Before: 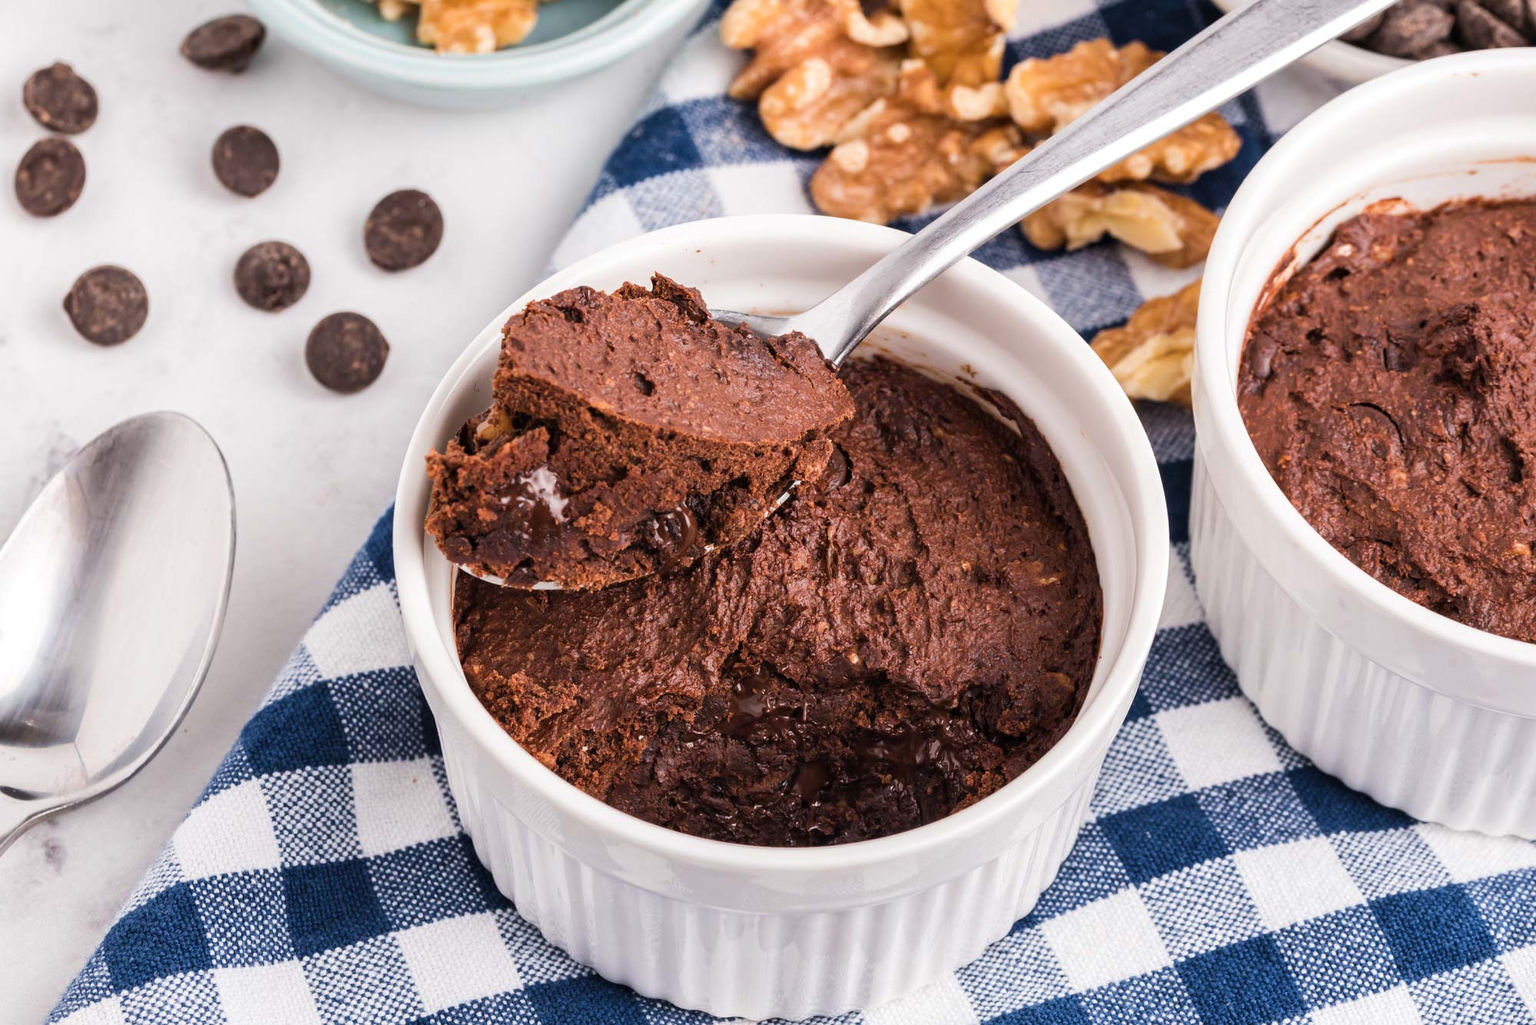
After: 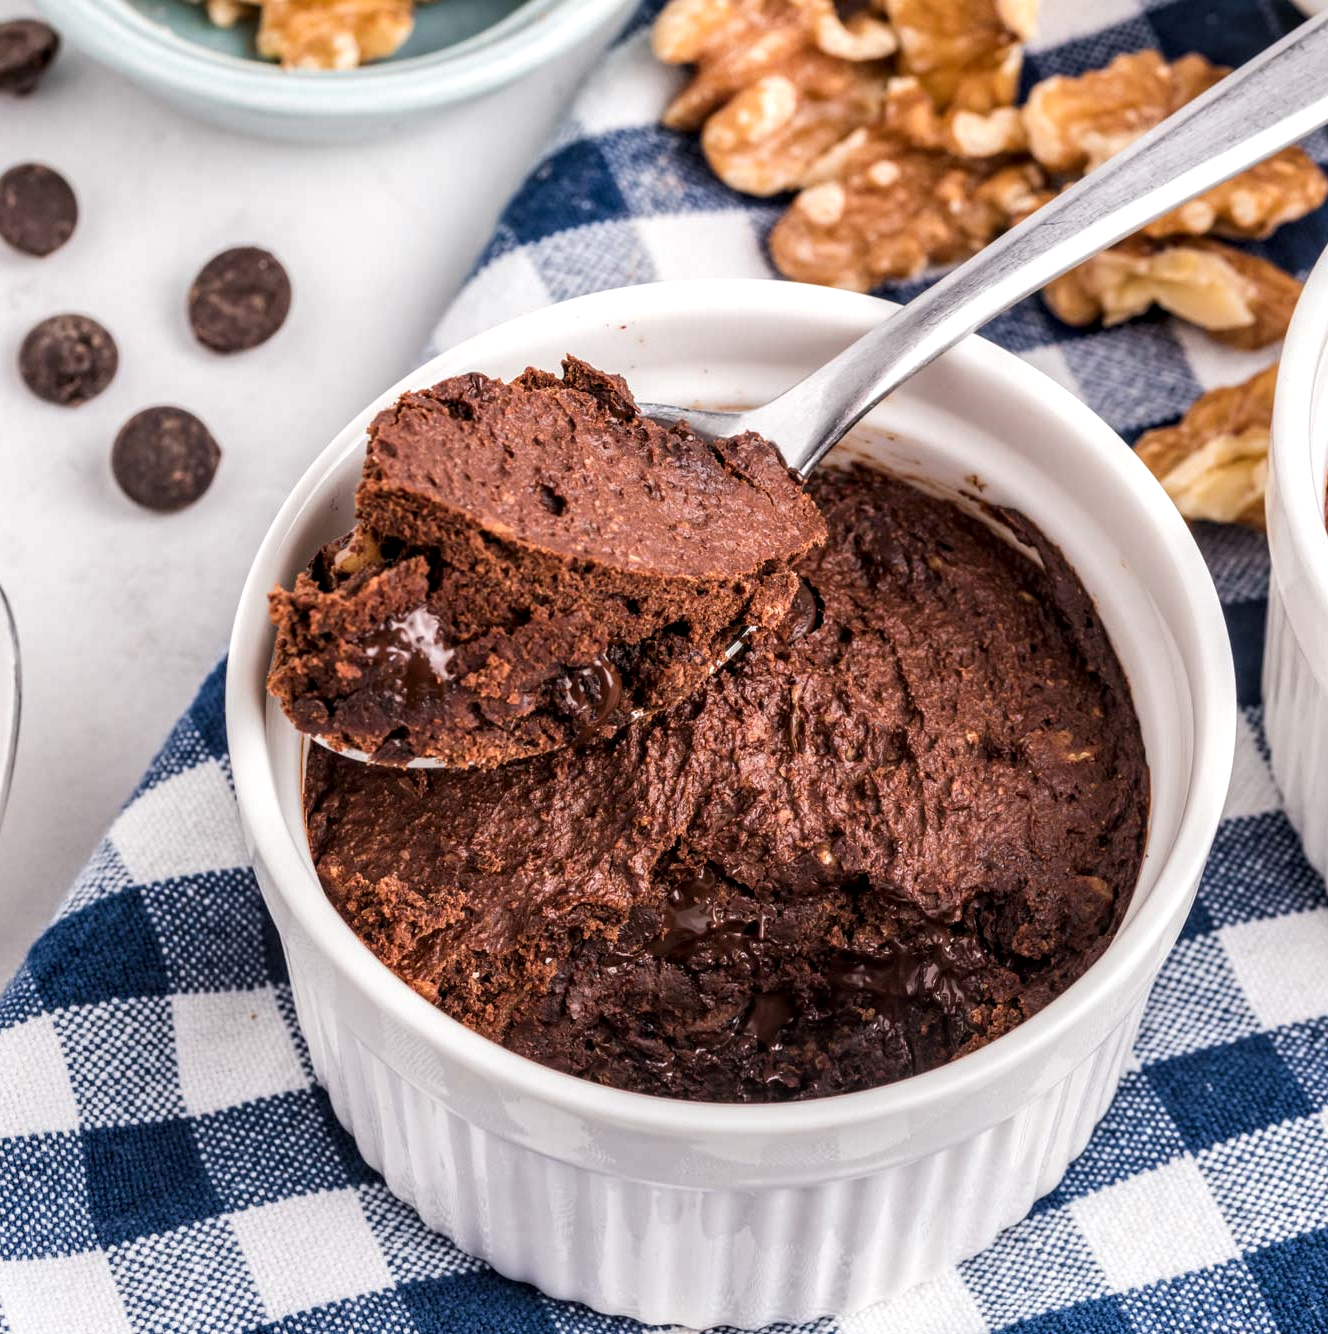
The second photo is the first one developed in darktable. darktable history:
crop and rotate: left 14.329%, right 19.257%
local contrast: detail 142%
